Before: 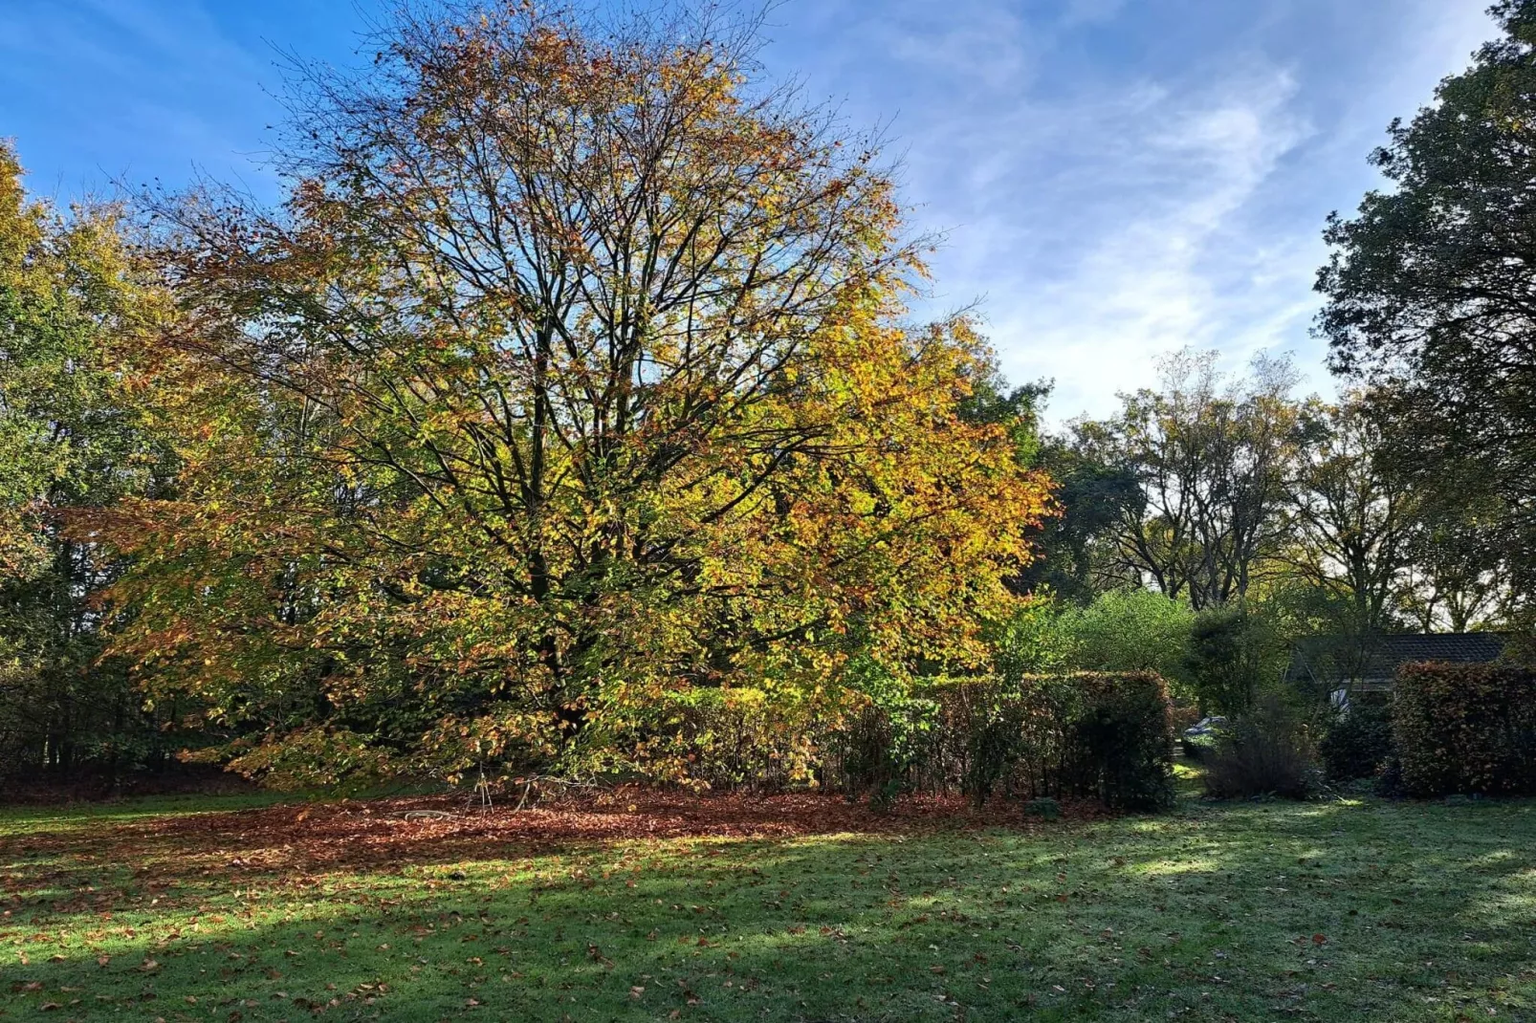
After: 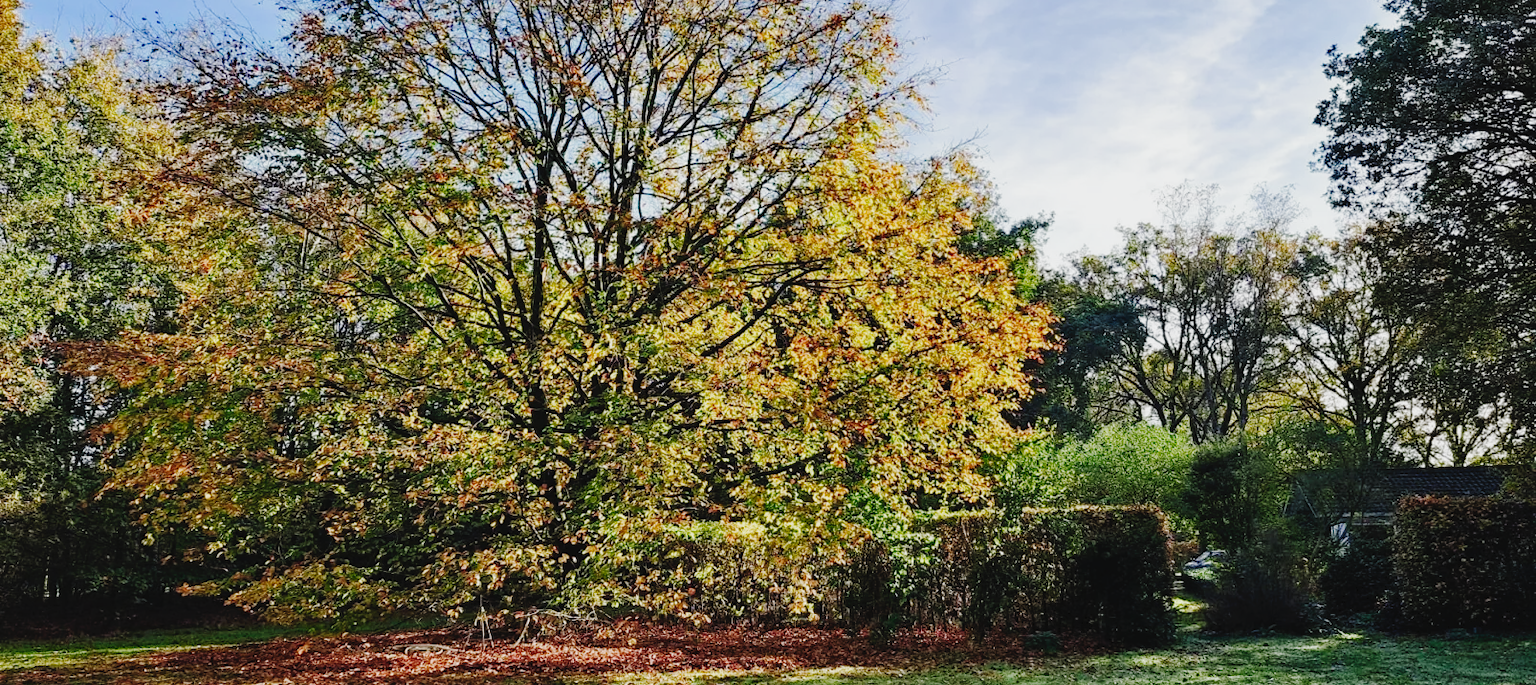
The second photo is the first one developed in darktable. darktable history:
filmic rgb: black relative exposure -14.18 EV, white relative exposure 3.35 EV, hardness 7.95, contrast 0.993, preserve chrominance no, color science v5 (2021), iterations of high-quality reconstruction 0
crop: top 16.278%, bottom 16.7%
tone curve: curves: ch0 [(0, 0) (0.003, 0.034) (0.011, 0.038) (0.025, 0.046) (0.044, 0.054) (0.069, 0.06) (0.1, 0.079) (0.136, 0.114) (0.177, 0.151) (0.224, 0.213) (0.277, 0.293) (0.335, 0.385) (0.399, 0.482) (0.468, 0.578) (0.543, 0.655) (0.623, 0.724) (0.709, 0.786) (0.801, 0.854) (0.898, 0.922) (1, 1)], preserve colors none
tone equalizer: edges refinement/feathering 500, mask exposure compensation -1.57 EV, preserve details no
